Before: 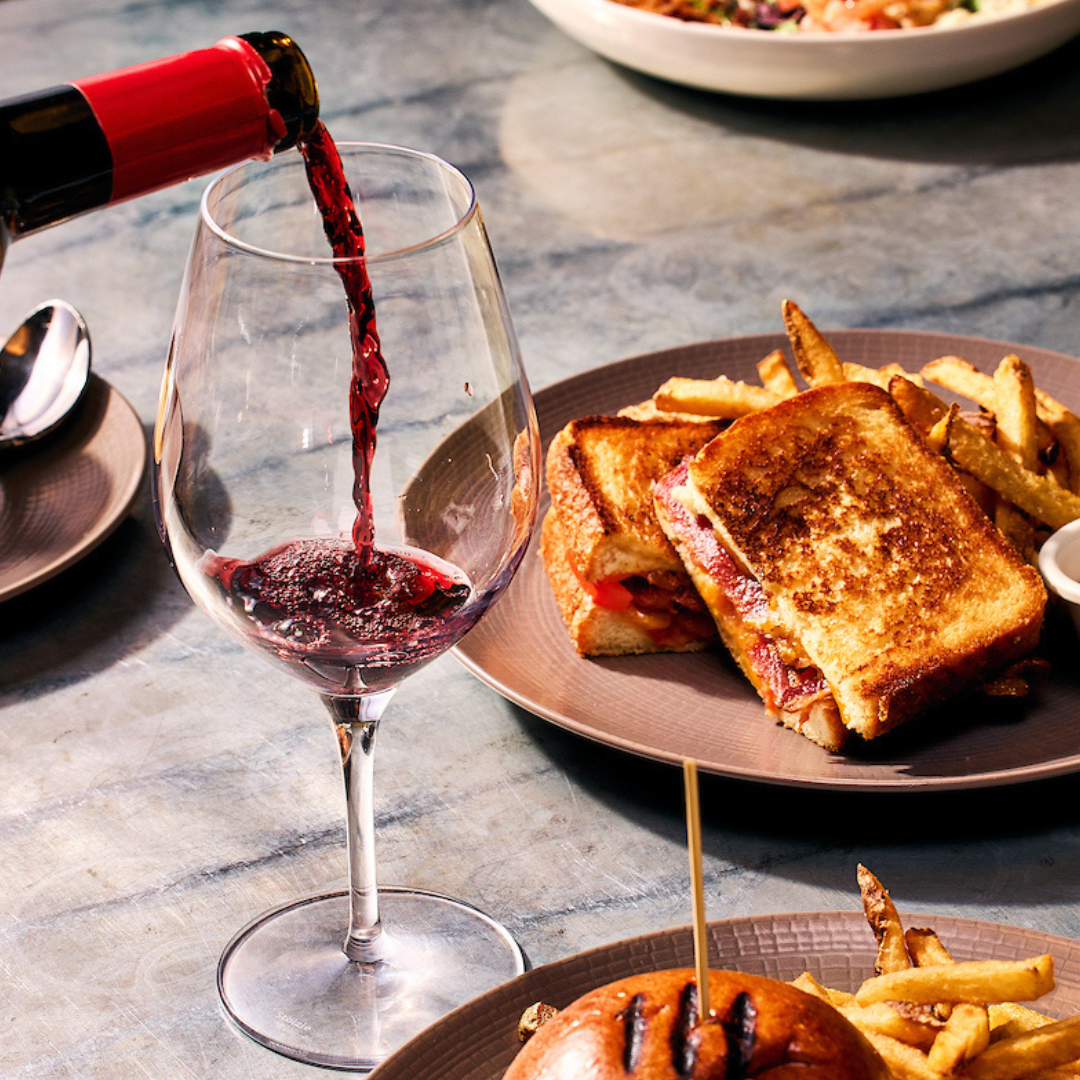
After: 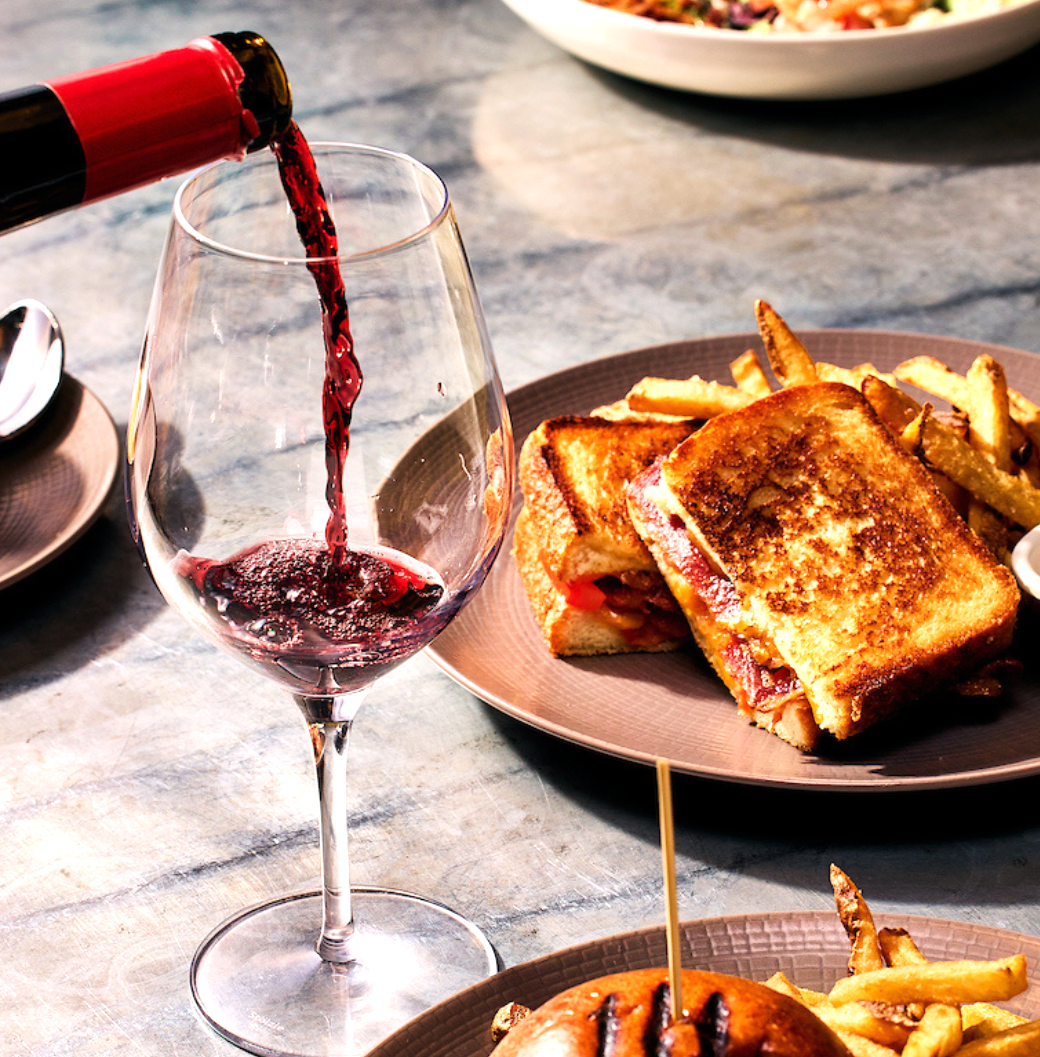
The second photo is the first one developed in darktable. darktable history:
tone equalizer: -8 EV -0.413 EV, -7 EV -0.403 EV, -6 EV -0.309 EV, -5 EV -0.205 EV, -3 EV 0.188 EV, -2 EV 0.351 EV, -1 EV 0.391 EV, +0 EV 0.417 EV, mask exposure compensation -0.492 EV
crop and rotate: left 2.64%, right 1.05%, bottom 2.124%
